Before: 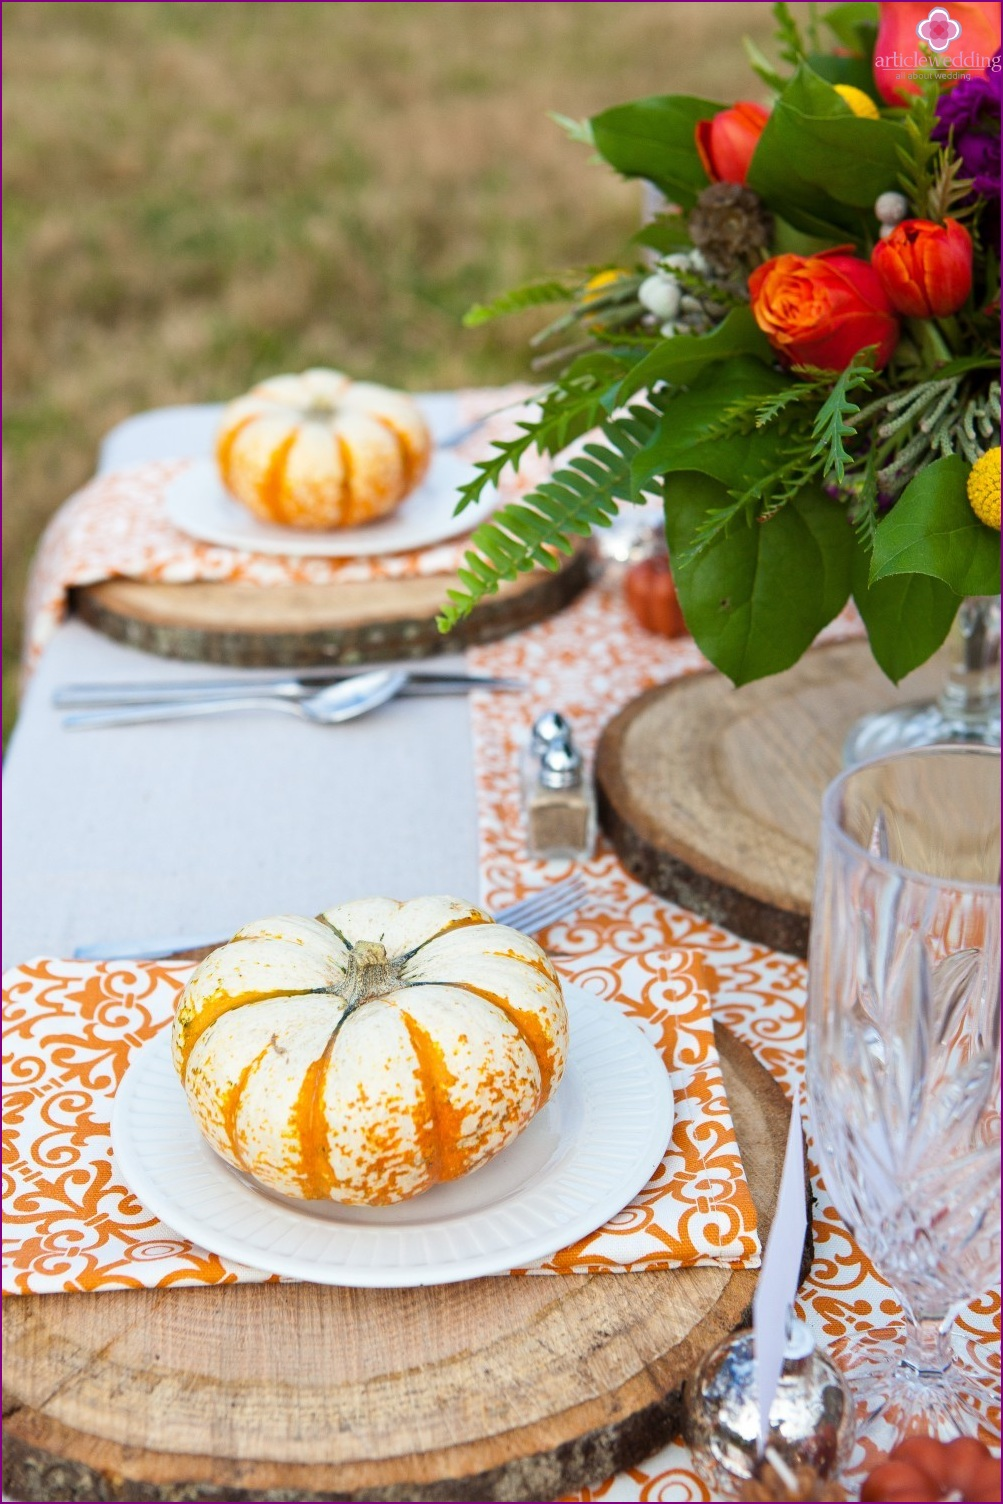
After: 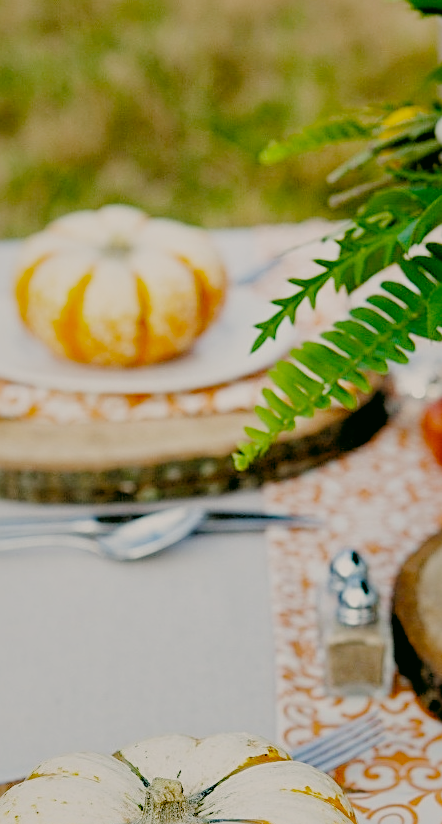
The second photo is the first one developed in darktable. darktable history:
sharpen: on, module defaults
shadows and highlights: on, module defaults
color correction: highlights a* 4.02, highlights b* 4.98, shadows a* -7.55, shadows b* 4.98
filmic rgb: black relative exposure -2.85 EV, white relative exposure 4.56 EV, hardness 1.77, contrast 1.25, preserve chrominance no, color science v5 (2021)
crop: left 20.248%, top 10.86%, right 35.675%, bottom 34.321%
